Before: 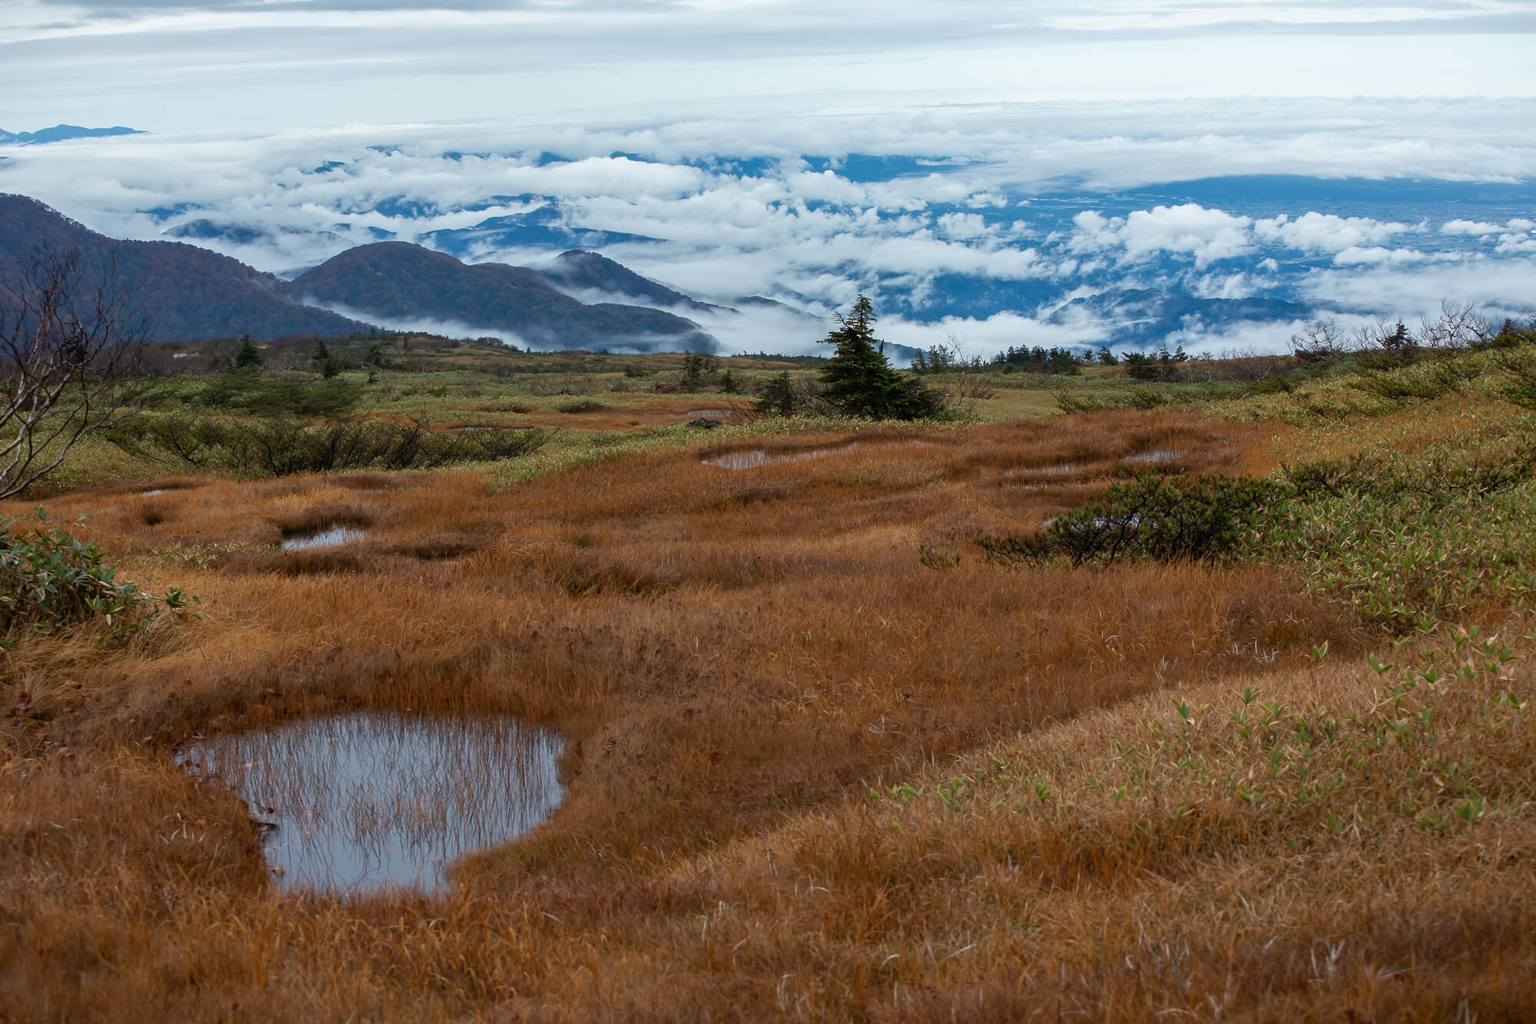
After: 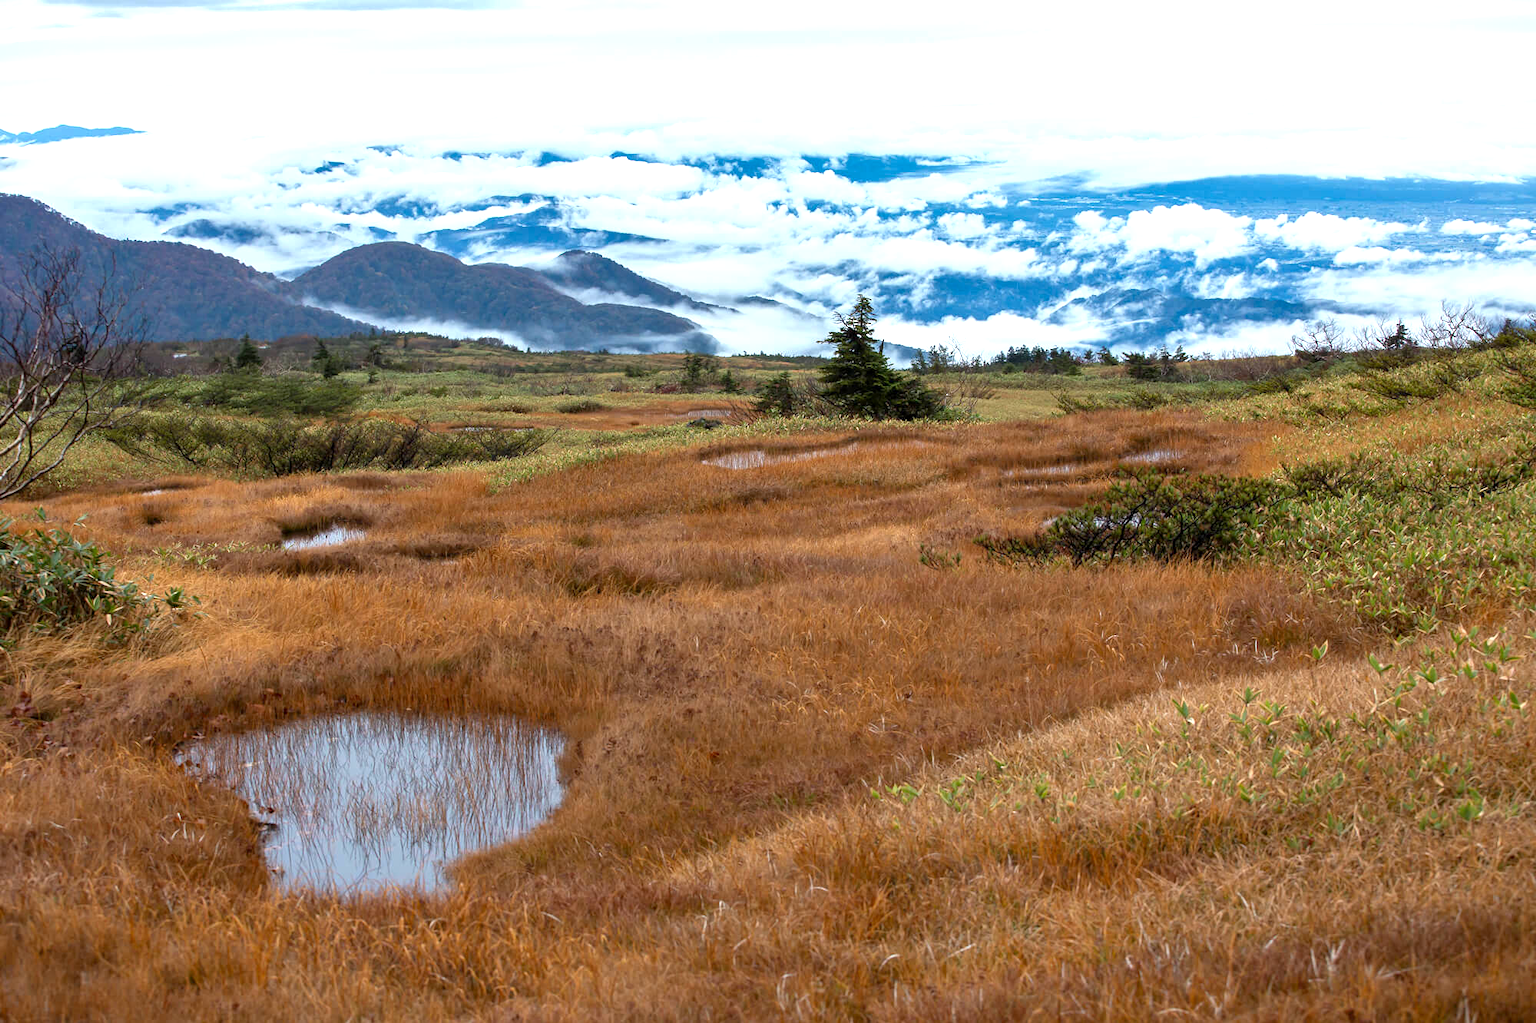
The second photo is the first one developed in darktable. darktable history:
shadows and highlights: shadows 29.3, highlights -29.64, low approximation 0.01, soften with gaussian
exposure: black level correction 0.001, exposure 1 EV, compensate highlight preservation false
